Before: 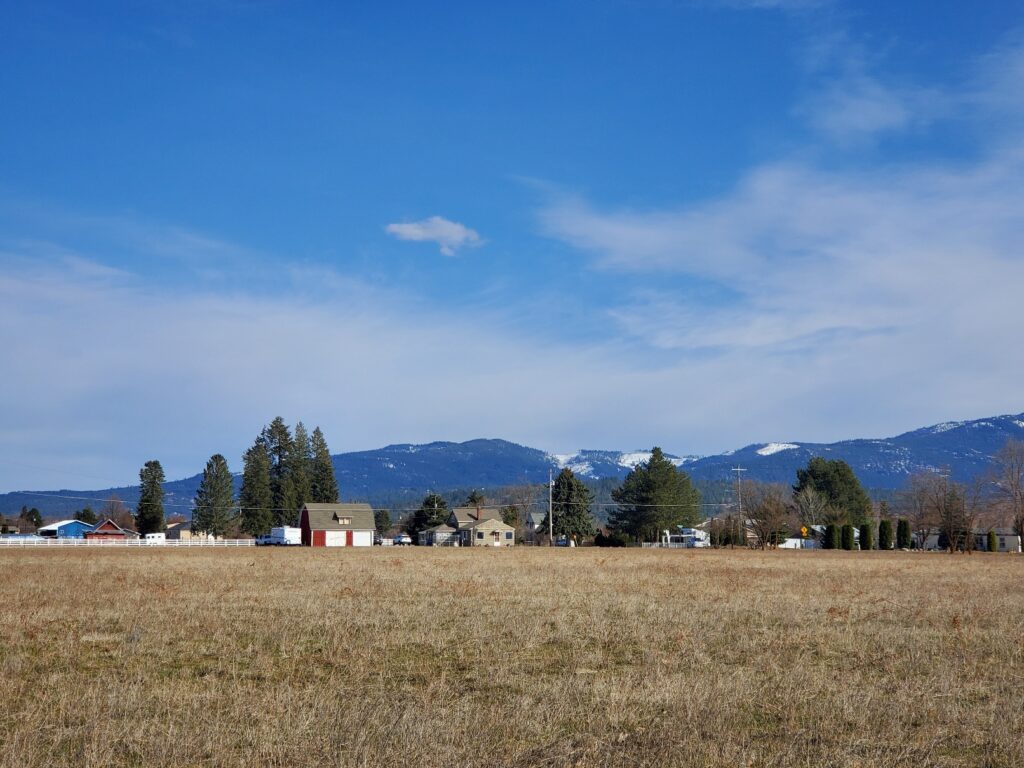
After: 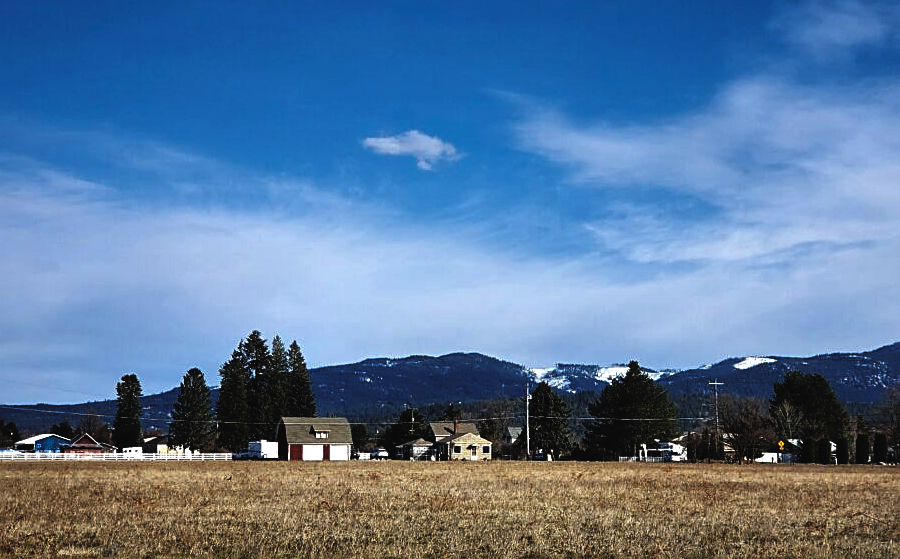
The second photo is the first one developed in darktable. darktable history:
crop and rotate: left 2.29%, top 11.271%, right 9.739%, bottom 15.839%
levels: levels [0.101, 0.578, 0.953]
exposure: exposure 0.519 EV, compensate exposure bias true, compensate highlight preservation false
base curve: curves: ch0 [(0, 0.02) (0.083, 0.036) (1, 1)], preserve colors none
sharpen: amount 0.469
